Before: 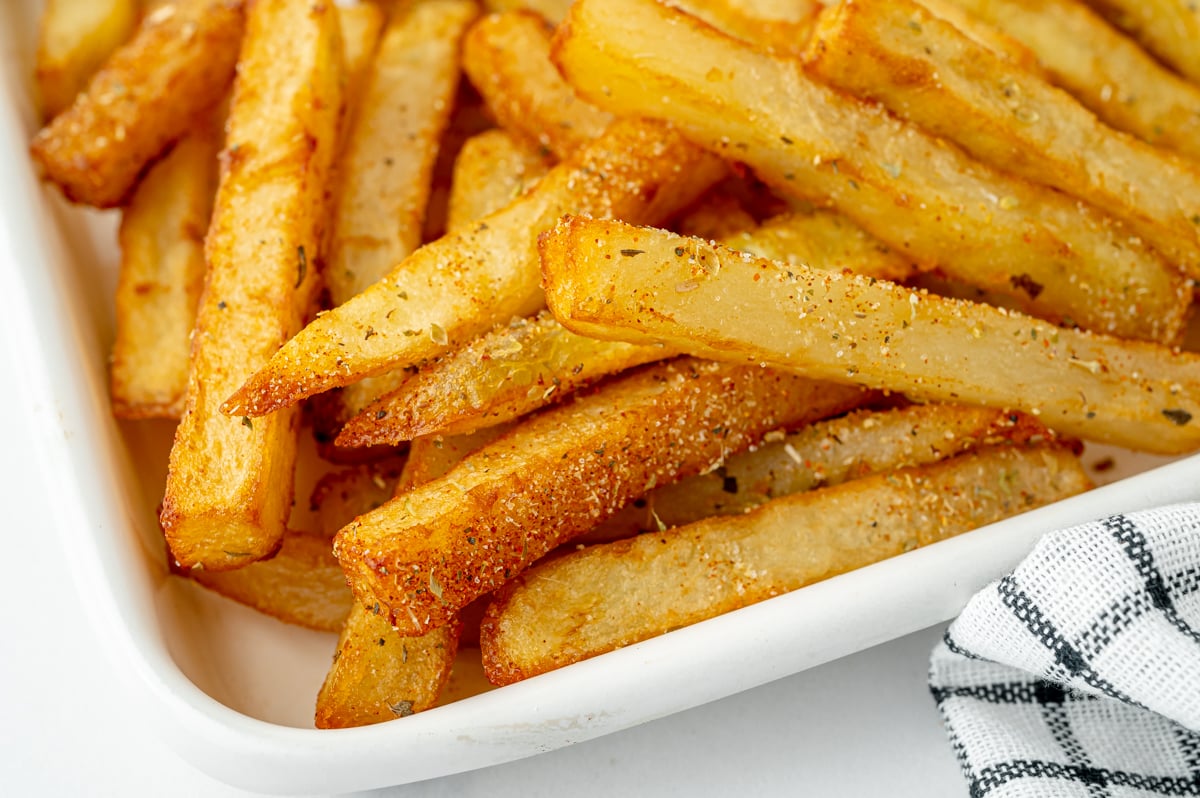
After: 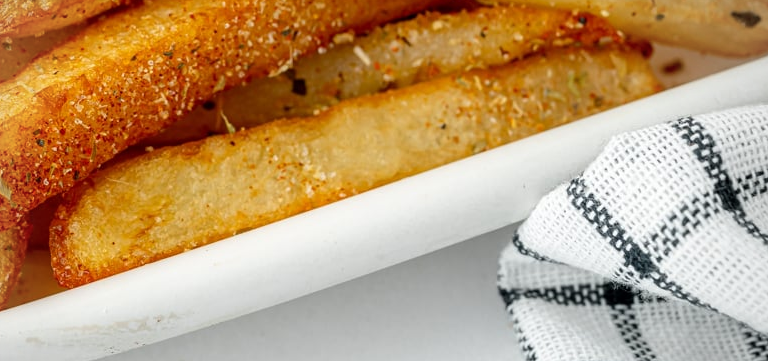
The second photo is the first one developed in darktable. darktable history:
crop and rotate: left 35.969%, top 49.891%, bottom 4.867%
vignetting: fall-off radius 61.25%, brightness -0.272, center (-0.077, 0.07), unbound false
